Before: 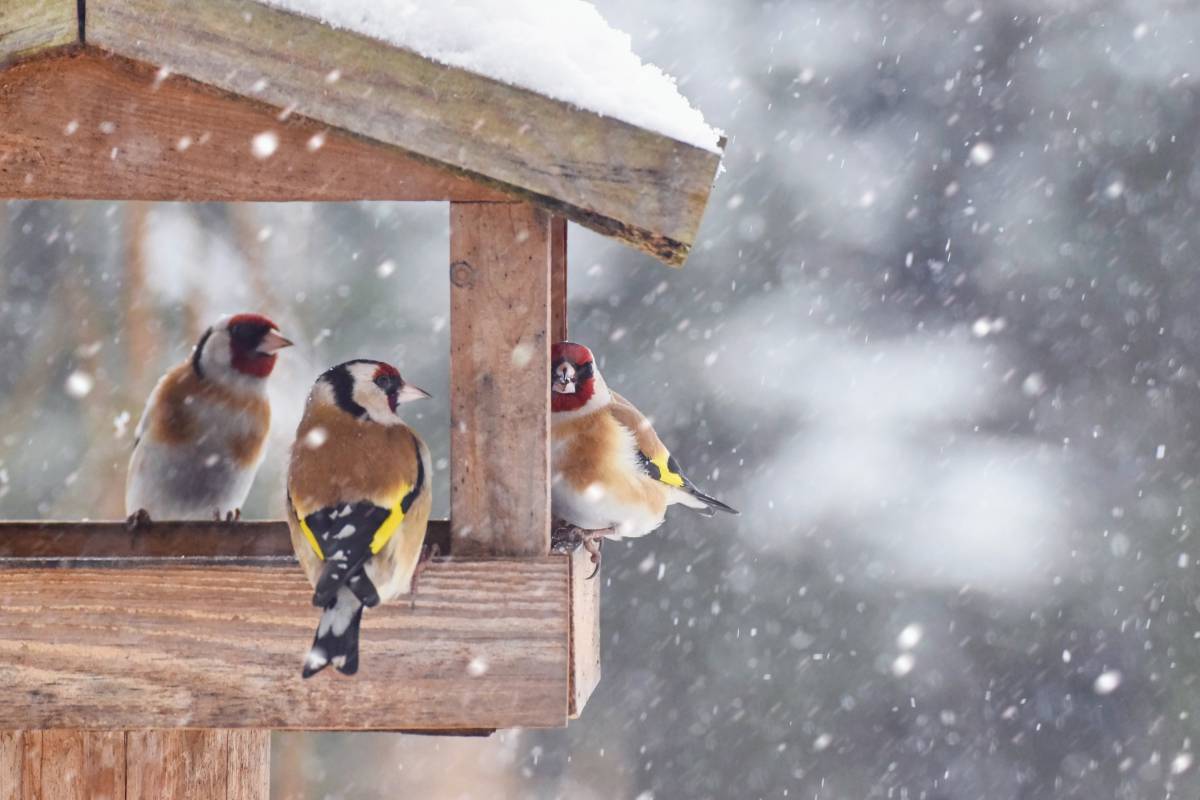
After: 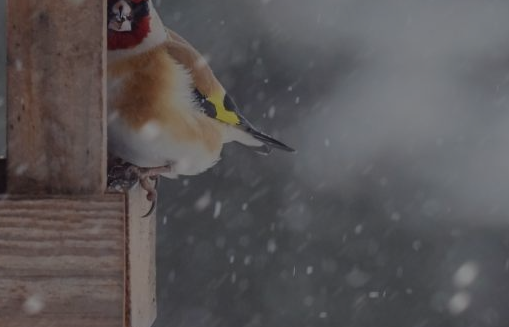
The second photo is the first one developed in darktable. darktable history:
crop: left 37.004%, top 45.266%, right 20.538%, bottom 13.801%
exposure: exposure -1.954 EV, compensate exposure bias true, compensate highlight preservation false
contrast equalizer: y [[0.5, 0.5, 0.468, 0.5, 0.5, 0.5], [0.5 ×6], [0.5 ×6], [0 ×6], [0 ×6]]
